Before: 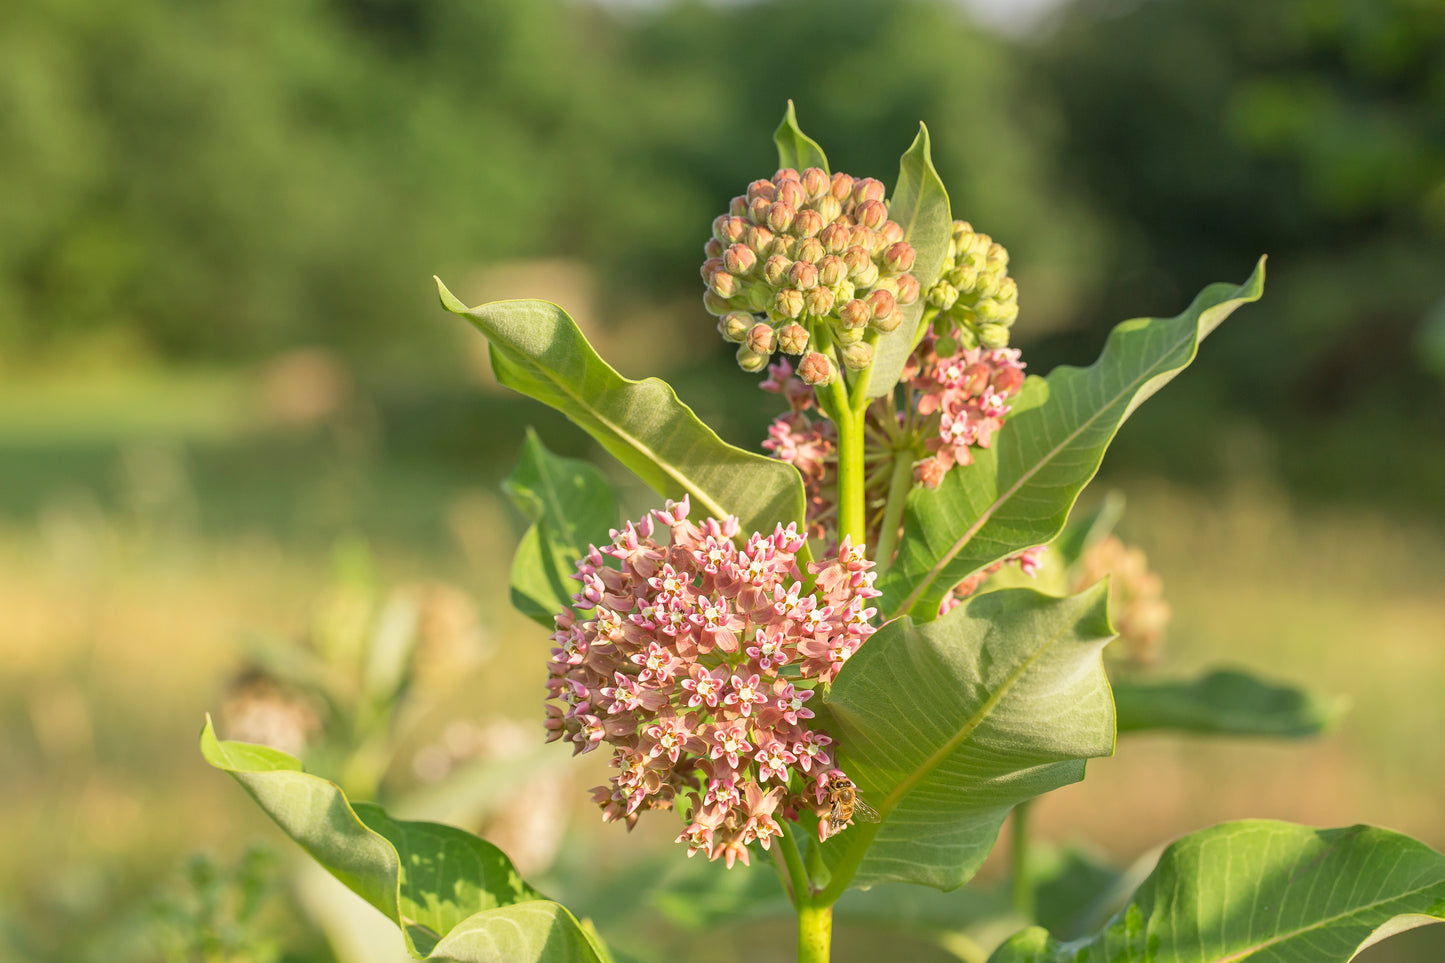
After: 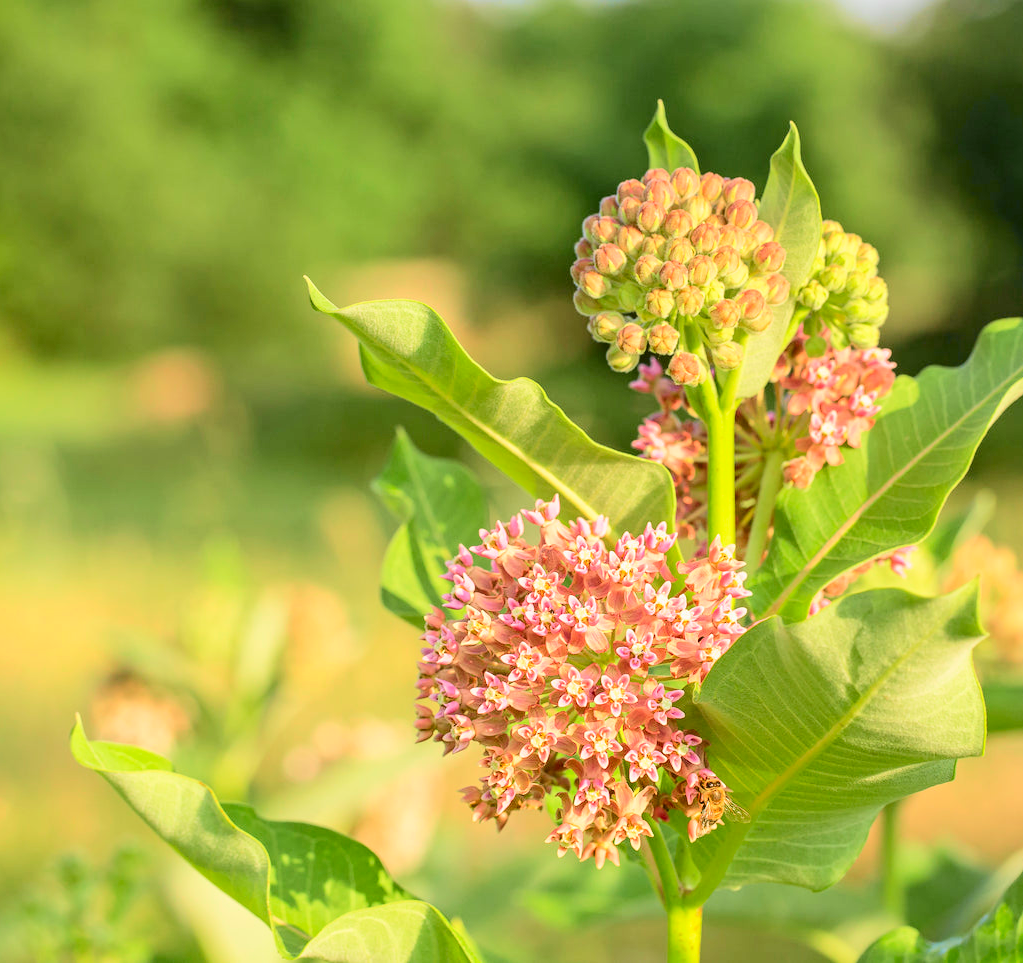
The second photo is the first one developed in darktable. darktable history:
crop and rotate: left 9.061%, right 20.142%
tone curve: curves: ch0 [(0, 0.014) (0.12, 0.096) (0.386, 0.49) (0.54, 0.684) (0.751, 0.855) (0.89, 0.943) (0.998, 0.989)]; ch1 [(0, 0) (0.133, 0.099) (0.437, 0.41) (0.5, 0.5) (0.517, 0.536) (0.548, 0.575) (0.582, 0.631) (0.627, 0.688) (0.836, 0.868) (1, 1)]; ch2 [(0, 0) (0.374, 0.341) (0.456, 0.443) (0.478, 0.49) (0.501, 0.5) (0.528, 0.538) (0.55, 0.6) (0.572, 0.63) (0.702, 0.765) (1, 1)], color space Lab, independent channels, preserve colors none
